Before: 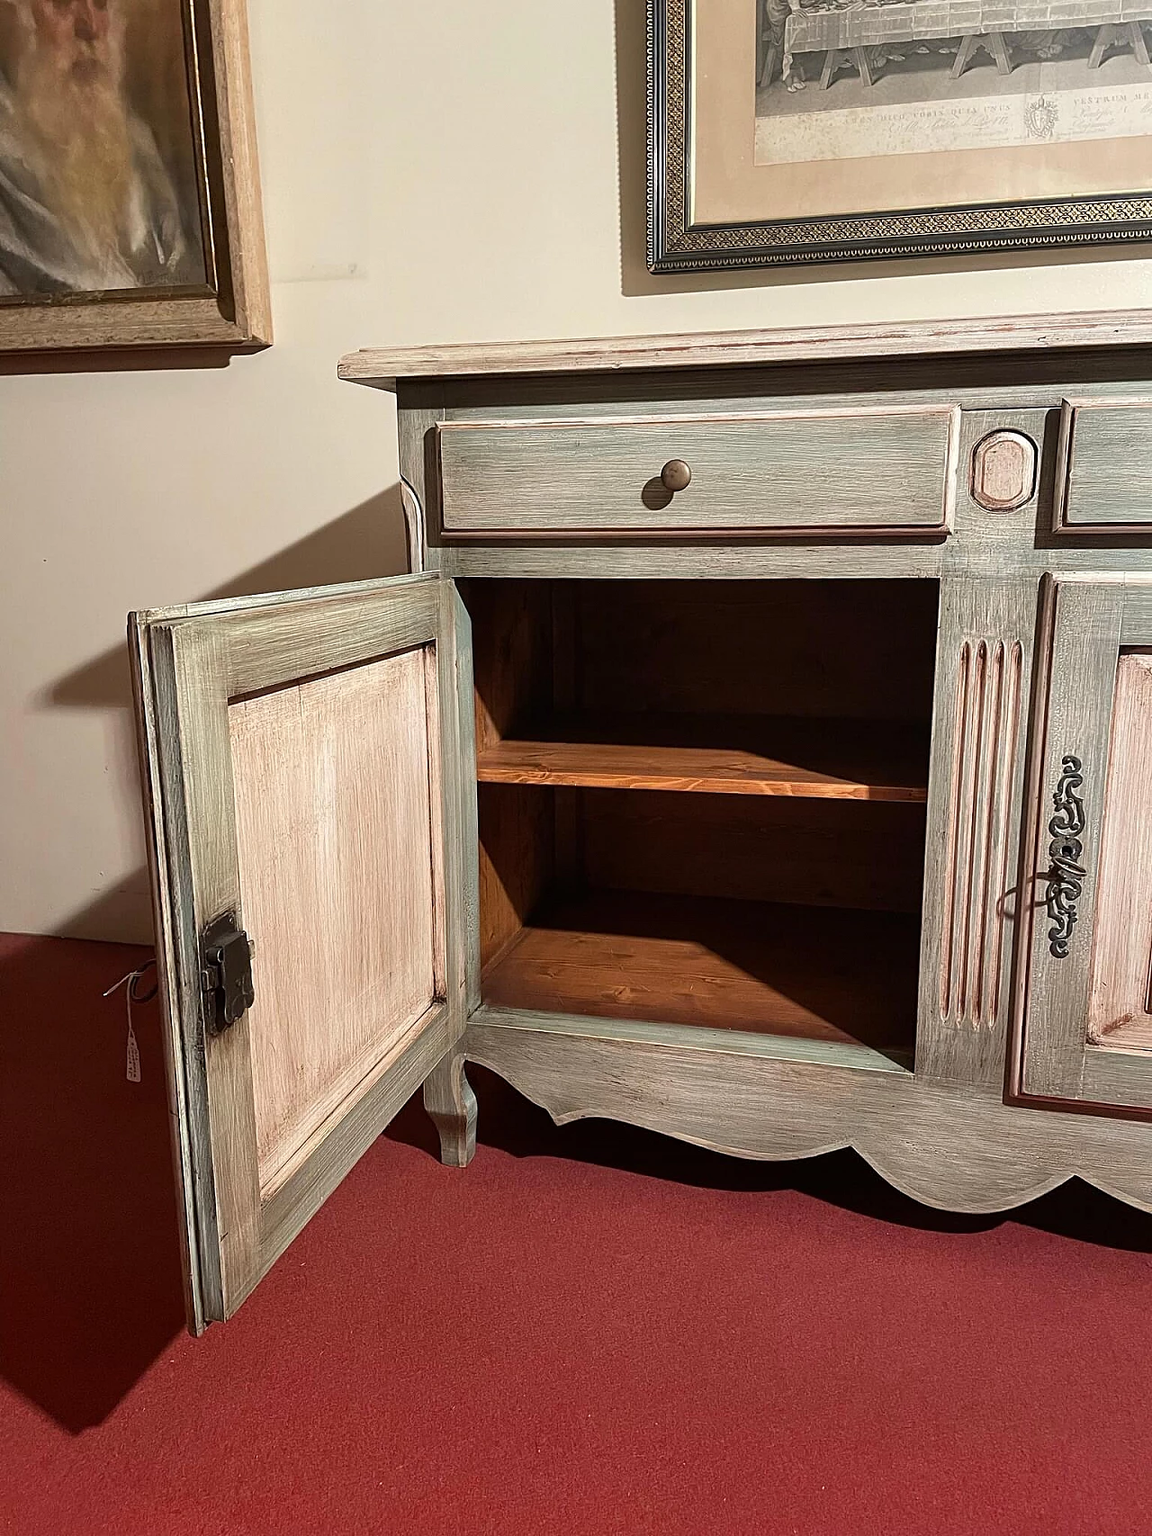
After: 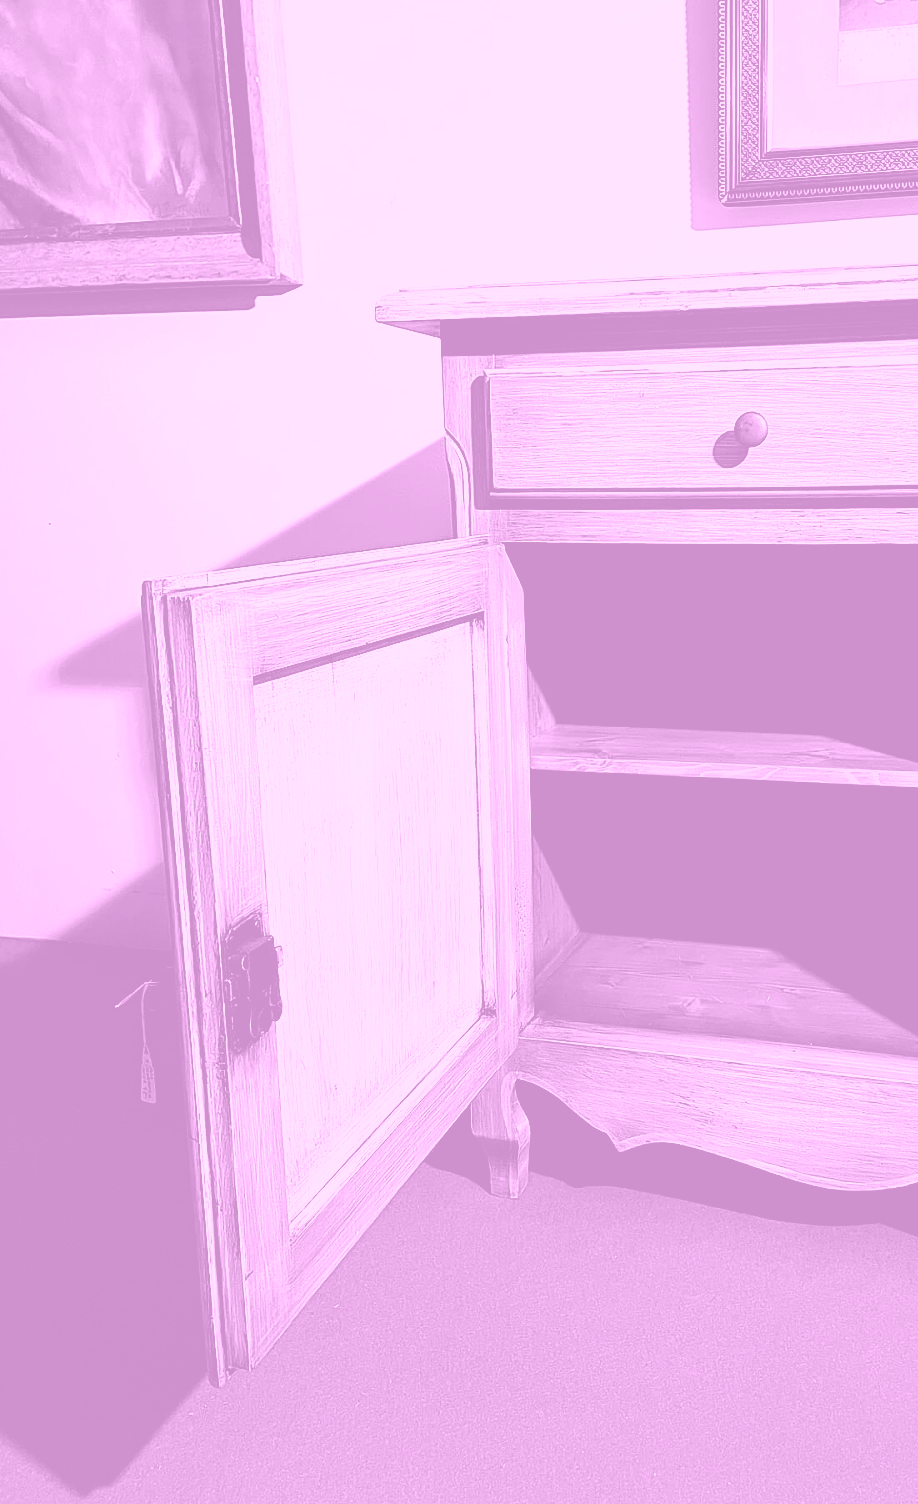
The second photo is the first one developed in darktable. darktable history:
crop: top 5.803%, right 27.864%, bottom 5.804%
colorize: hue 331.2°, saturation 69%, source mix 30.28%, lightness 69.02%, version 1
filmic rgb: black relative exposure -8.2 EV, white relative exposure 2.2 EV, threshold 3 EV, hardness 7.11, latitude 85.74%, contrast 1.696, highlights saturation mix -4%, shadows ↔ highlights balance -2.69%, color science v5 (2021), contrast in shadows safe, contrast in highlights safe, enable highlight reconstruction true
